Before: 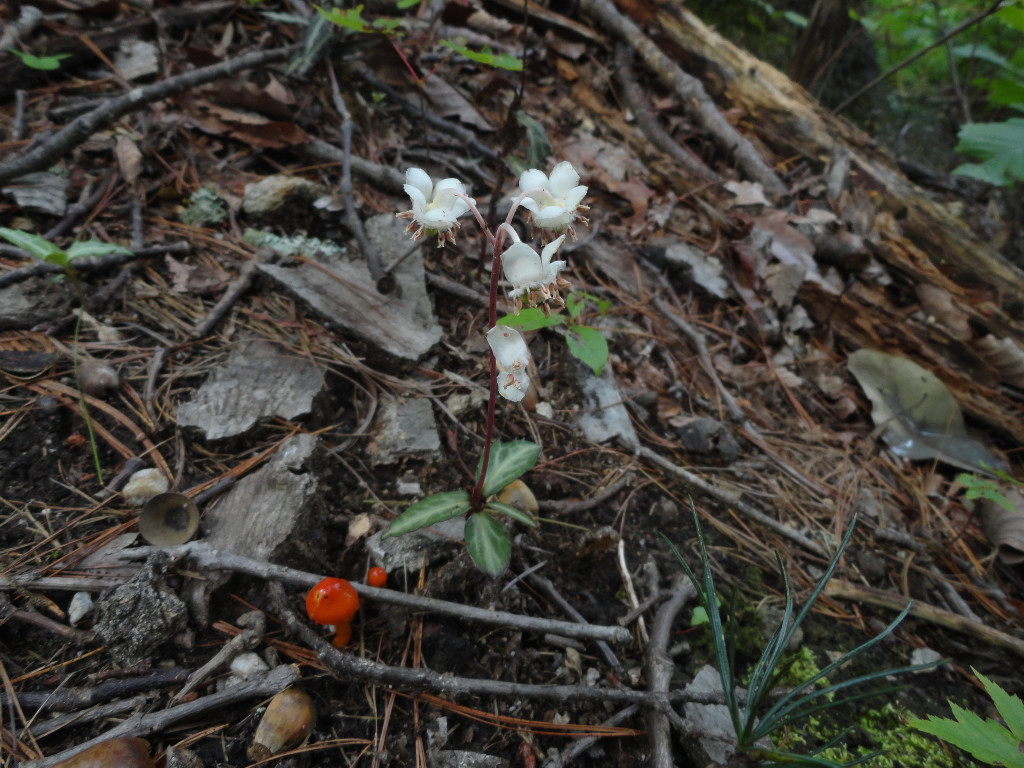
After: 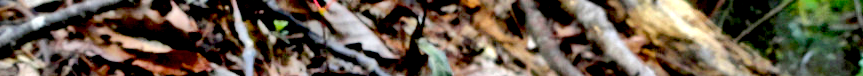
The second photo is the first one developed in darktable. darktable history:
crop and rotate: left 9.644%, top 9.491%, right 6.021%, bottom 80.509%
exposure: black level correction 0.016, exposure 1.774 EV, compensate highlight preservation false
shadows and highlights: soften with gaussian
